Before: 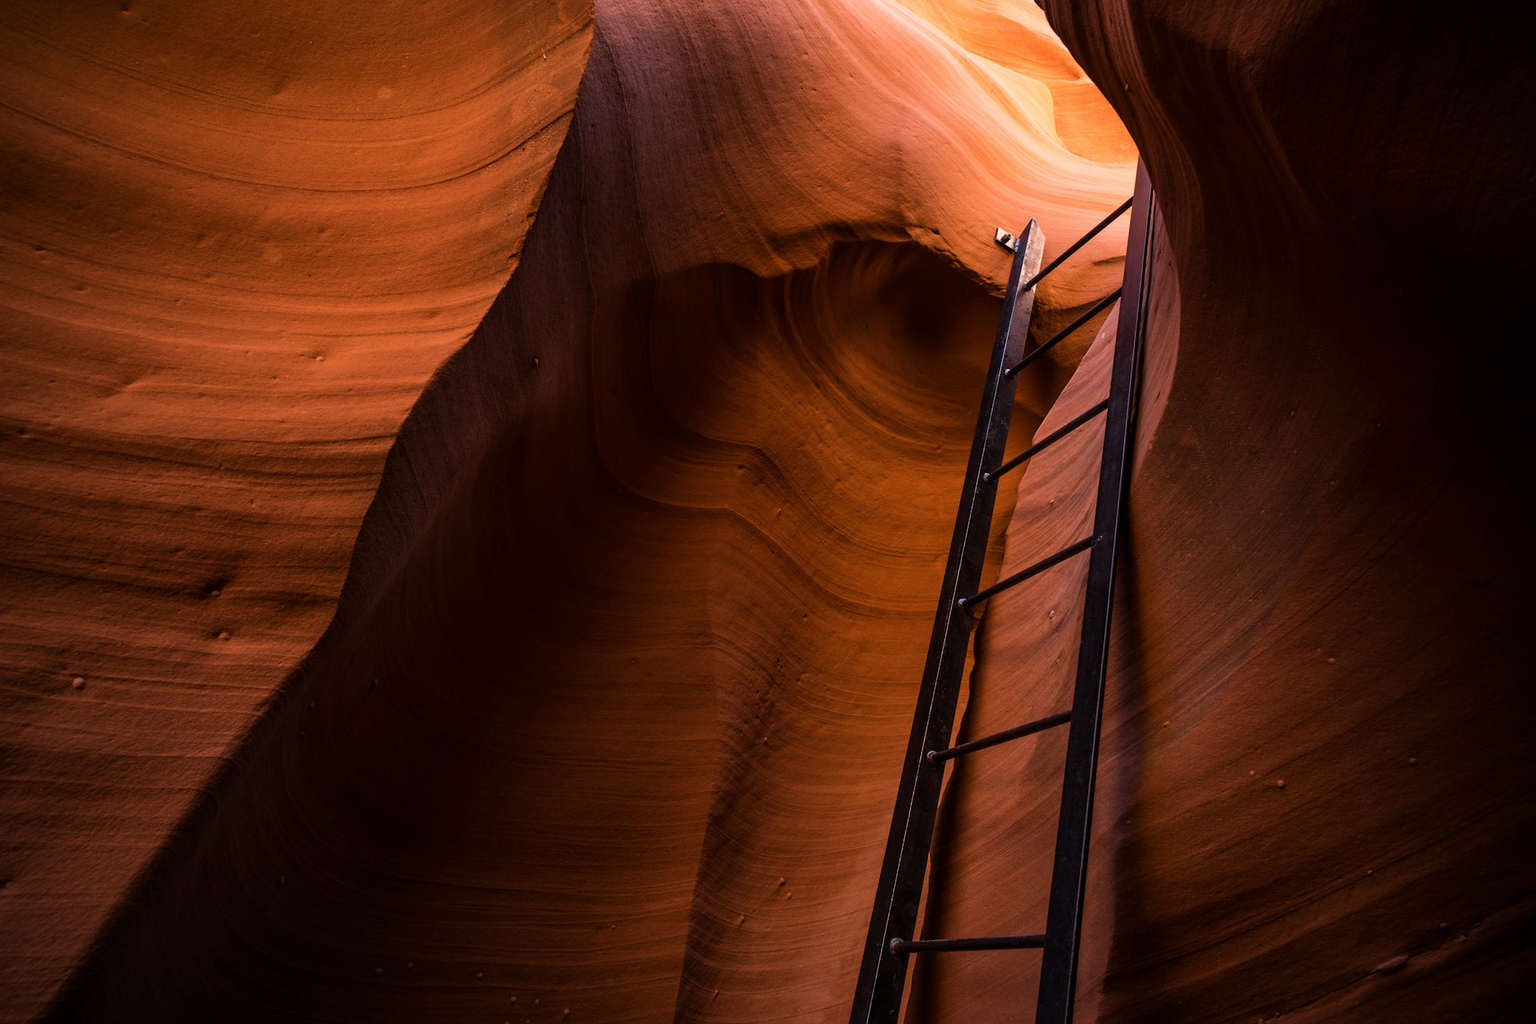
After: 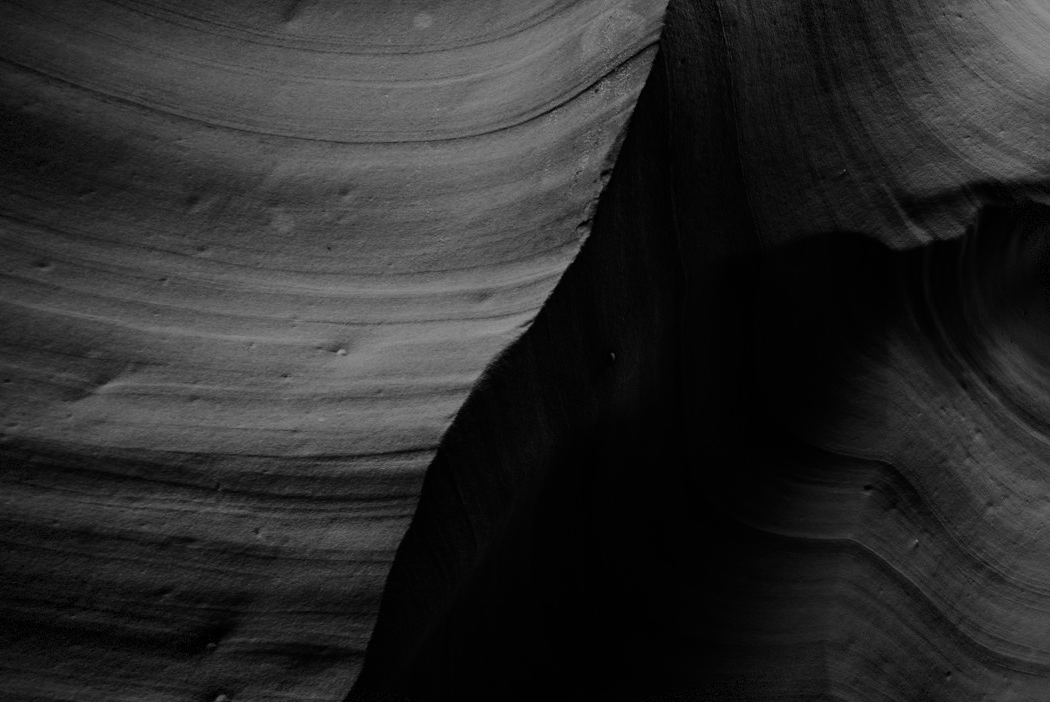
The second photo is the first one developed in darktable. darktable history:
monochrome: on, module defaults
crop and rotate: left 3.047%, top 7.509%, right 42.236%, bottom 37.598%
sigmoid: contrast 1.69, skew -0.23, preserve hue 0%, red attenuation 0.1, red rotation 0.035, green attenuation 0.1, green rotation -0.017, blue attenuation 0.15, blue rotation -0.052, base primaries Rec2020
vignetting: fall-off start 100%, brightness -0.406, saturation -0.3, width/height ratio 1.324, dithering 8-bit output, unbound false
